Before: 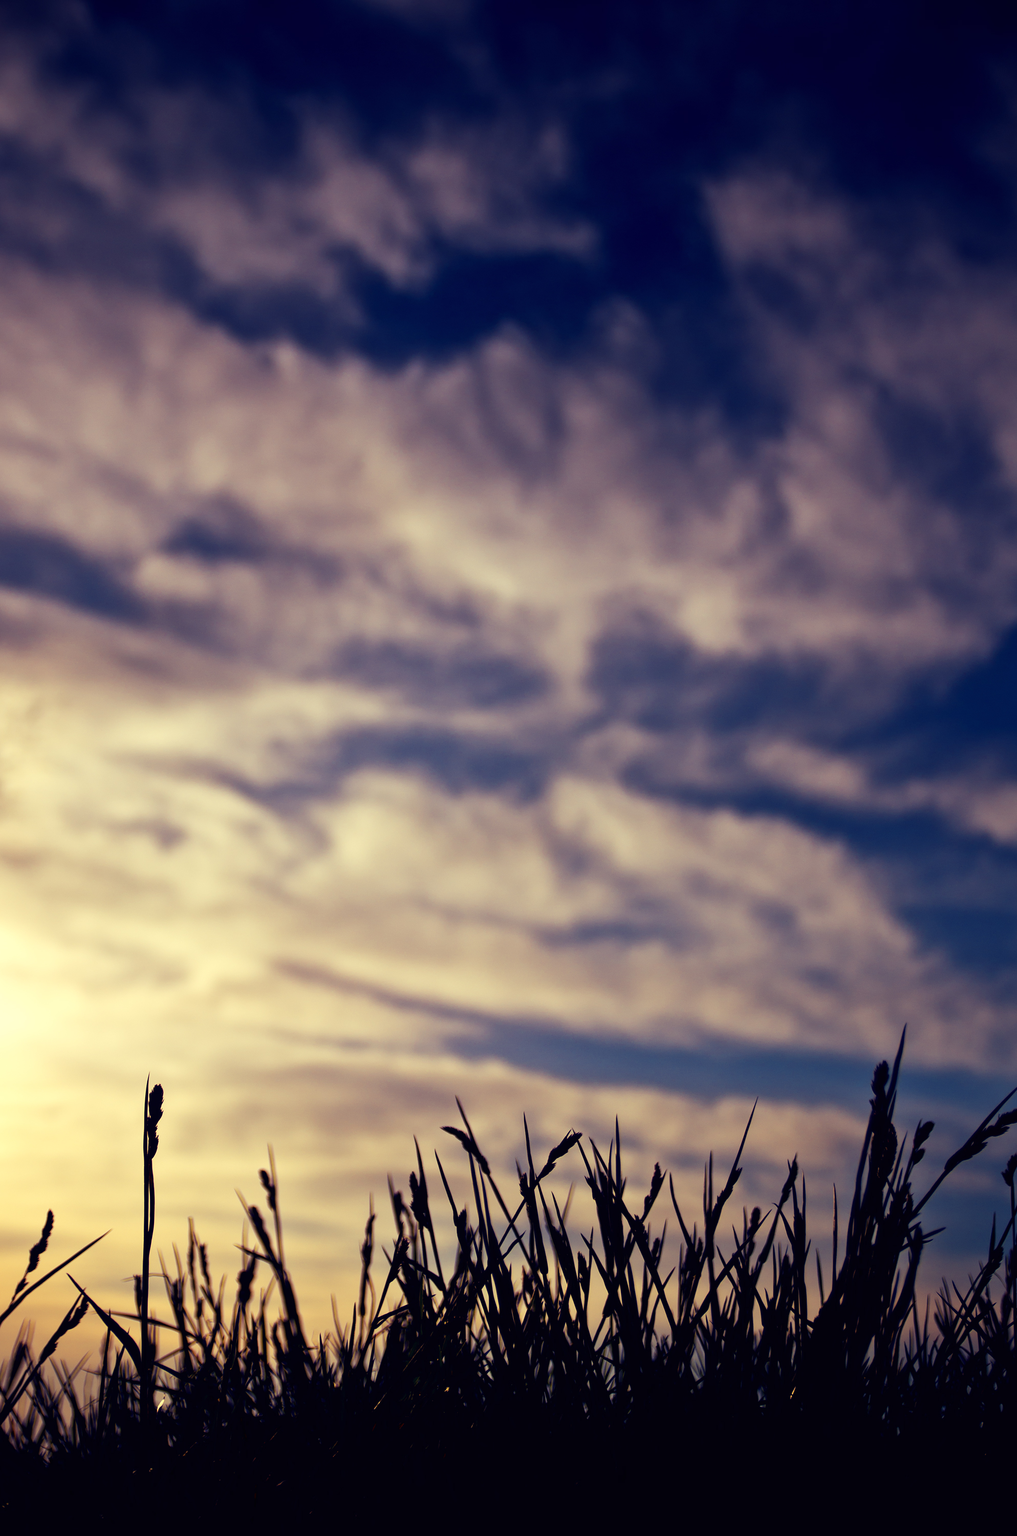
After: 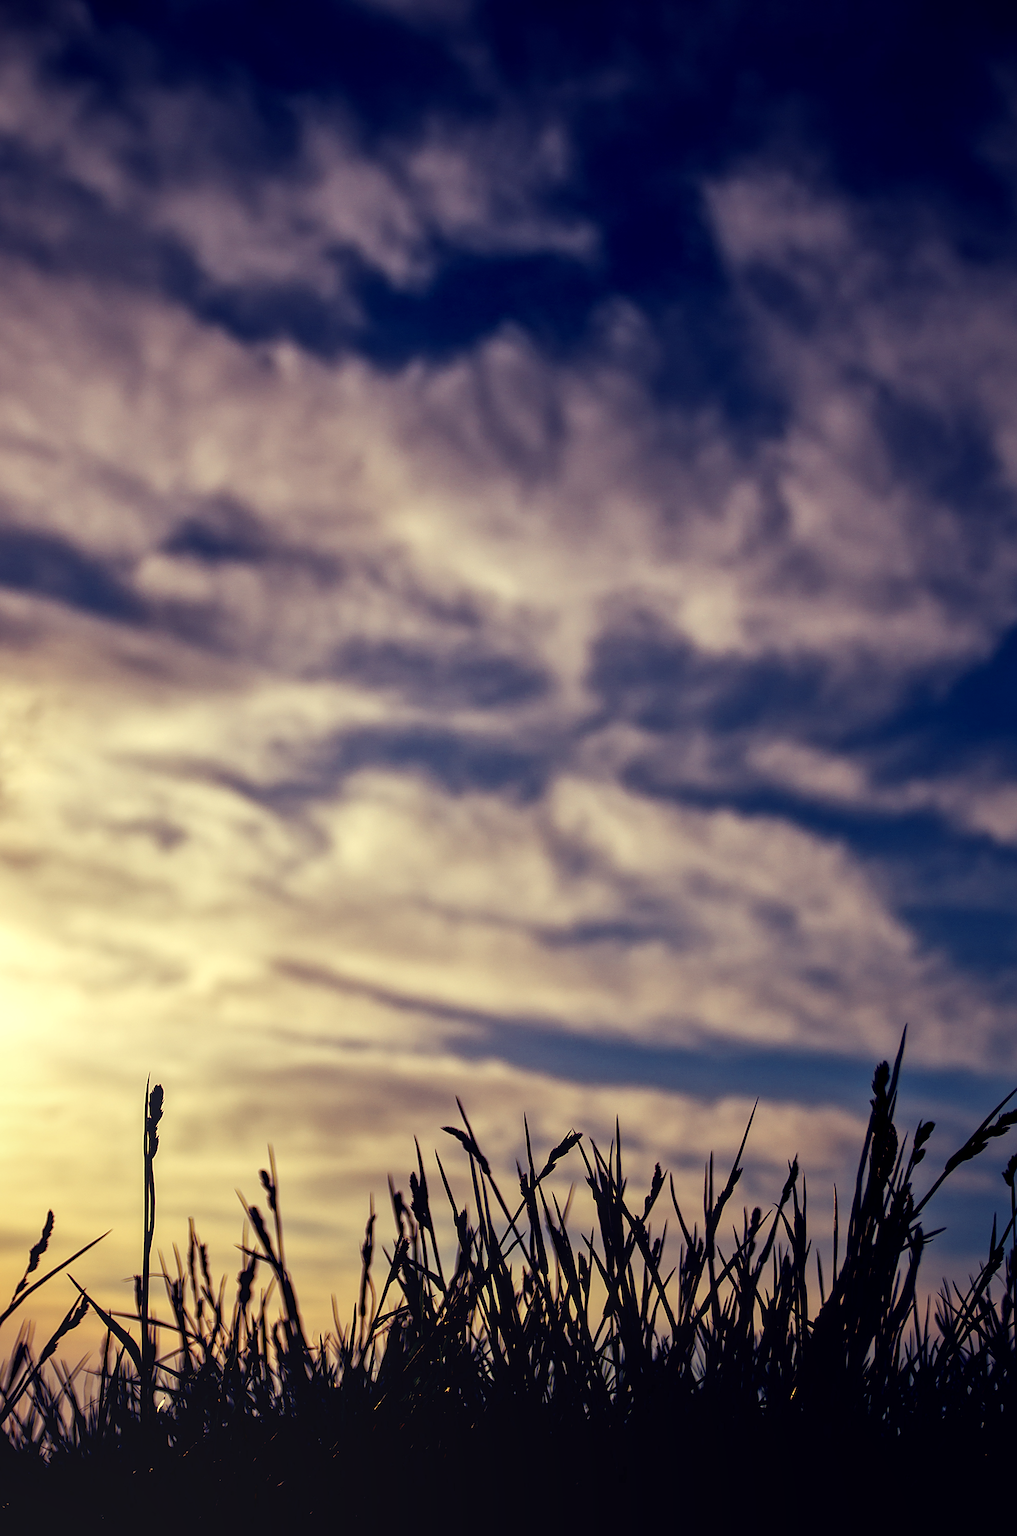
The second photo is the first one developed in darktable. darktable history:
local contrast: on, module defaults
shadows and highlights: radius 126.47, shadows 21.29, highlights -22.39, low approximation 0.01
sharpen: on, module defaults
